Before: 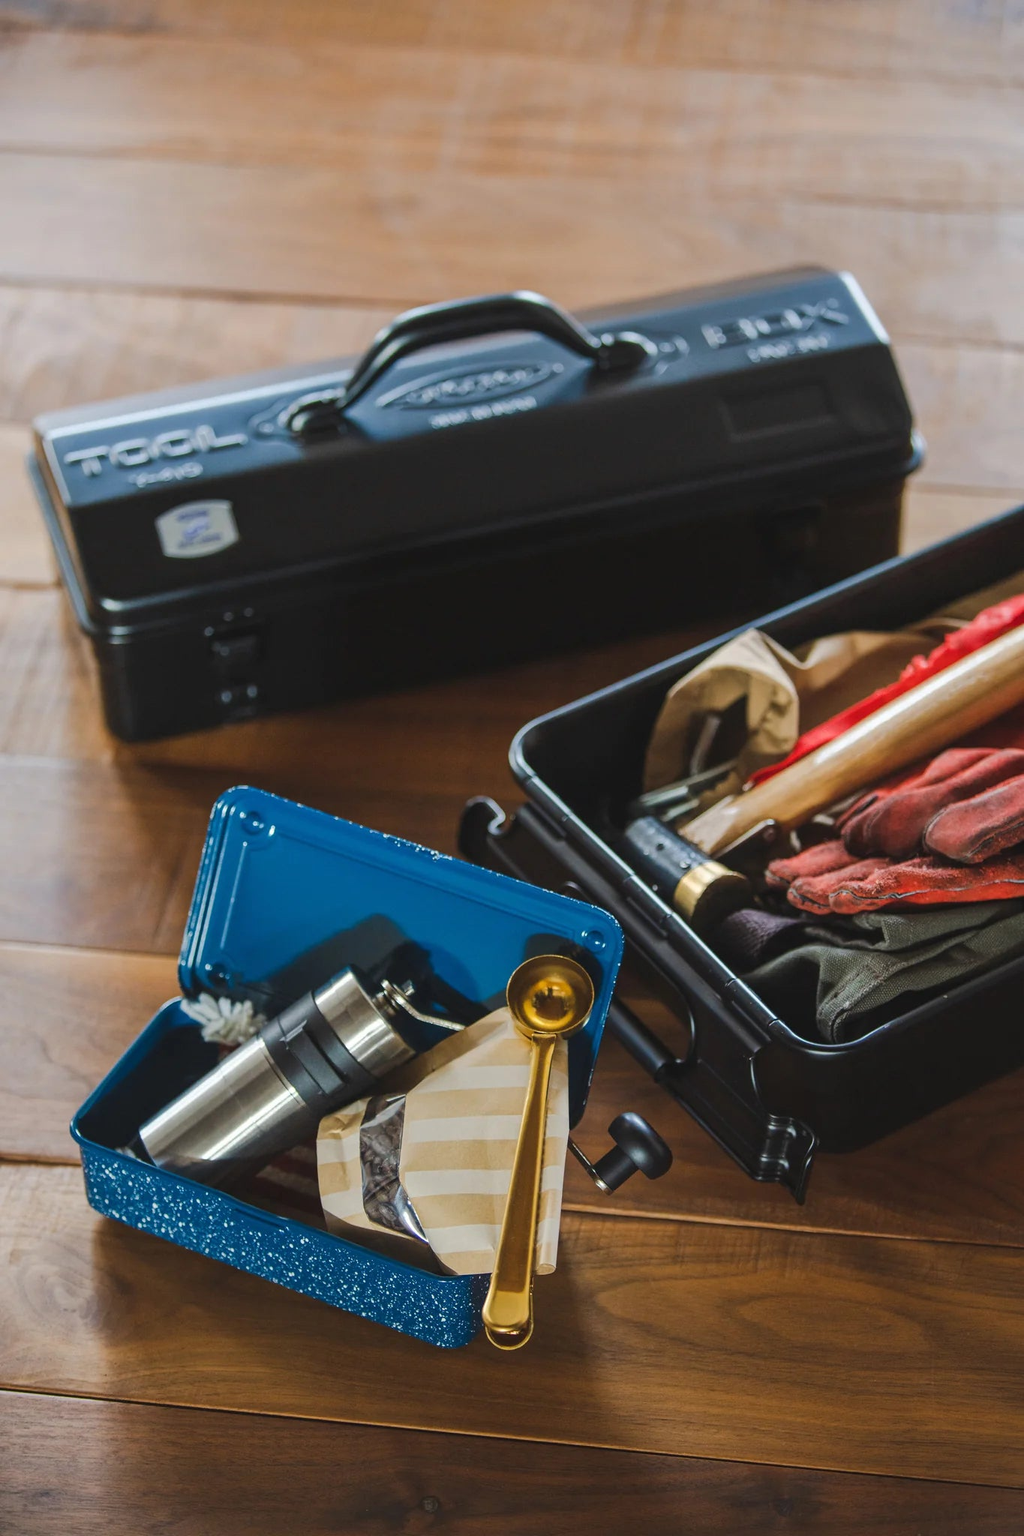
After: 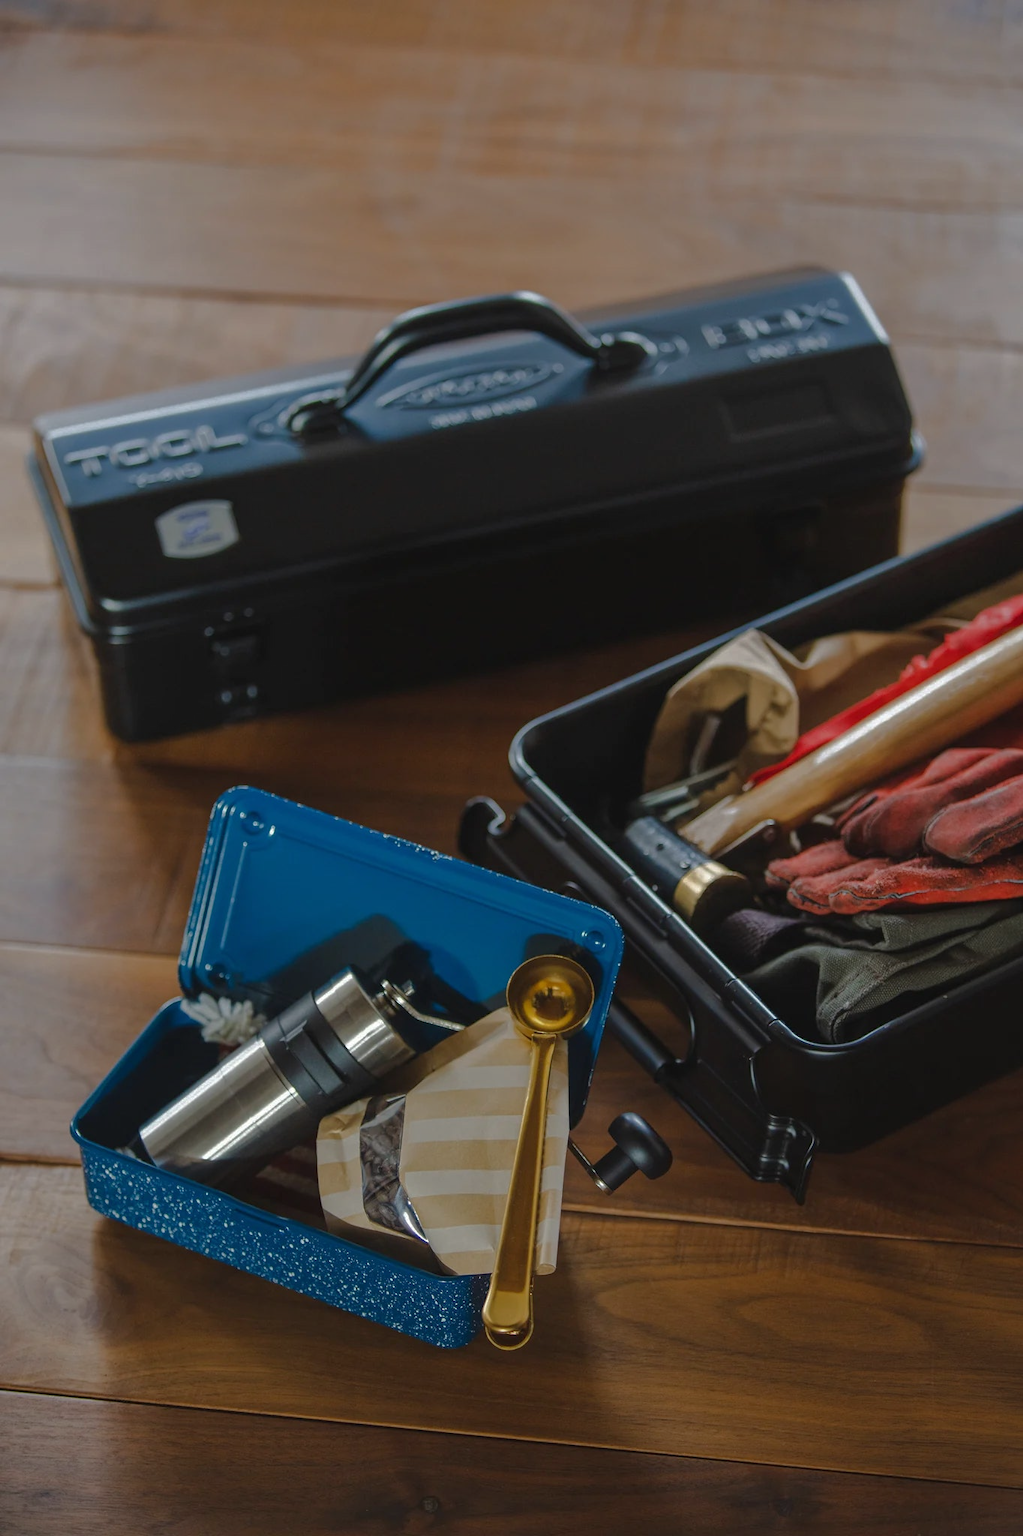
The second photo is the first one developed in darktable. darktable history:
white balance: emerald 1
base curve: curves: ch0 [(0, 0) (0.841, 0.609) (1, 1)]
exposure: compensate highlight preservation false
